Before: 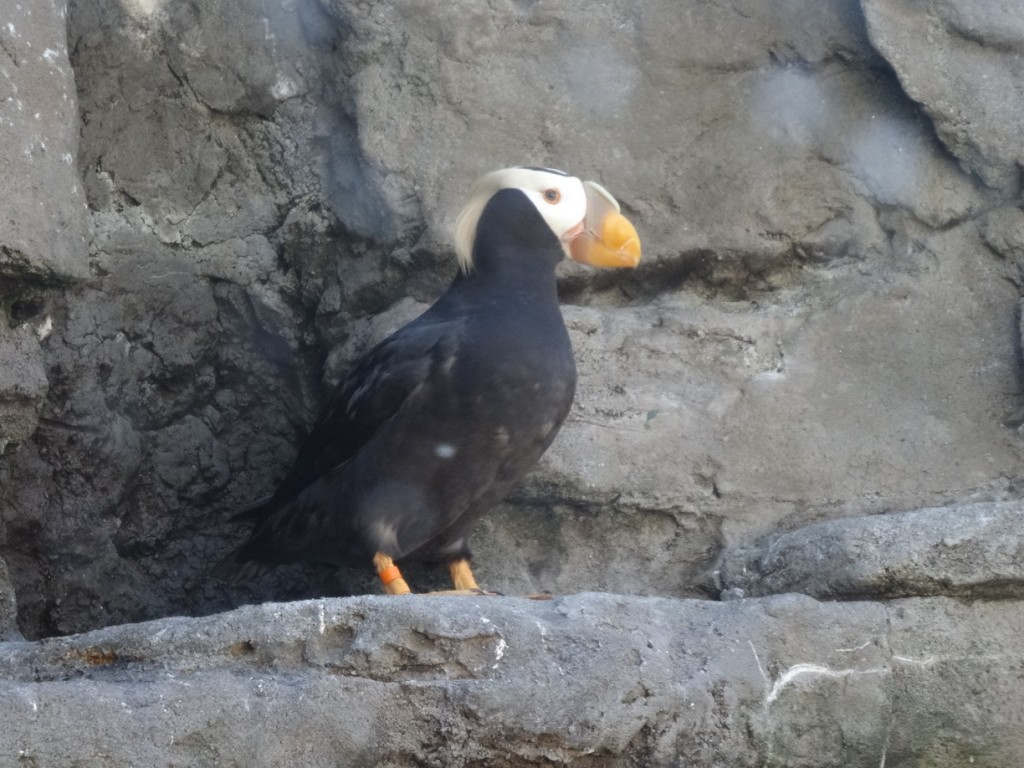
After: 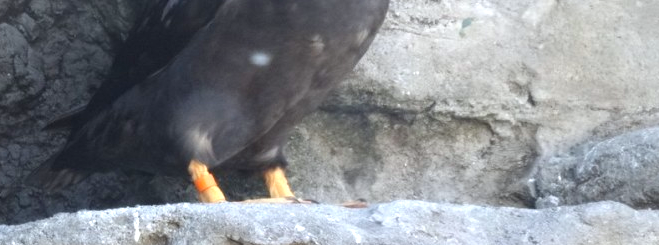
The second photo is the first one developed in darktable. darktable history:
exposure: exposure 0.95 EV, compensate highlight preservation false
white balance: red 0.986, blue 1.01
crop: left 18.091%, top 51.13%, right 17.525%, bottom 16.85%
